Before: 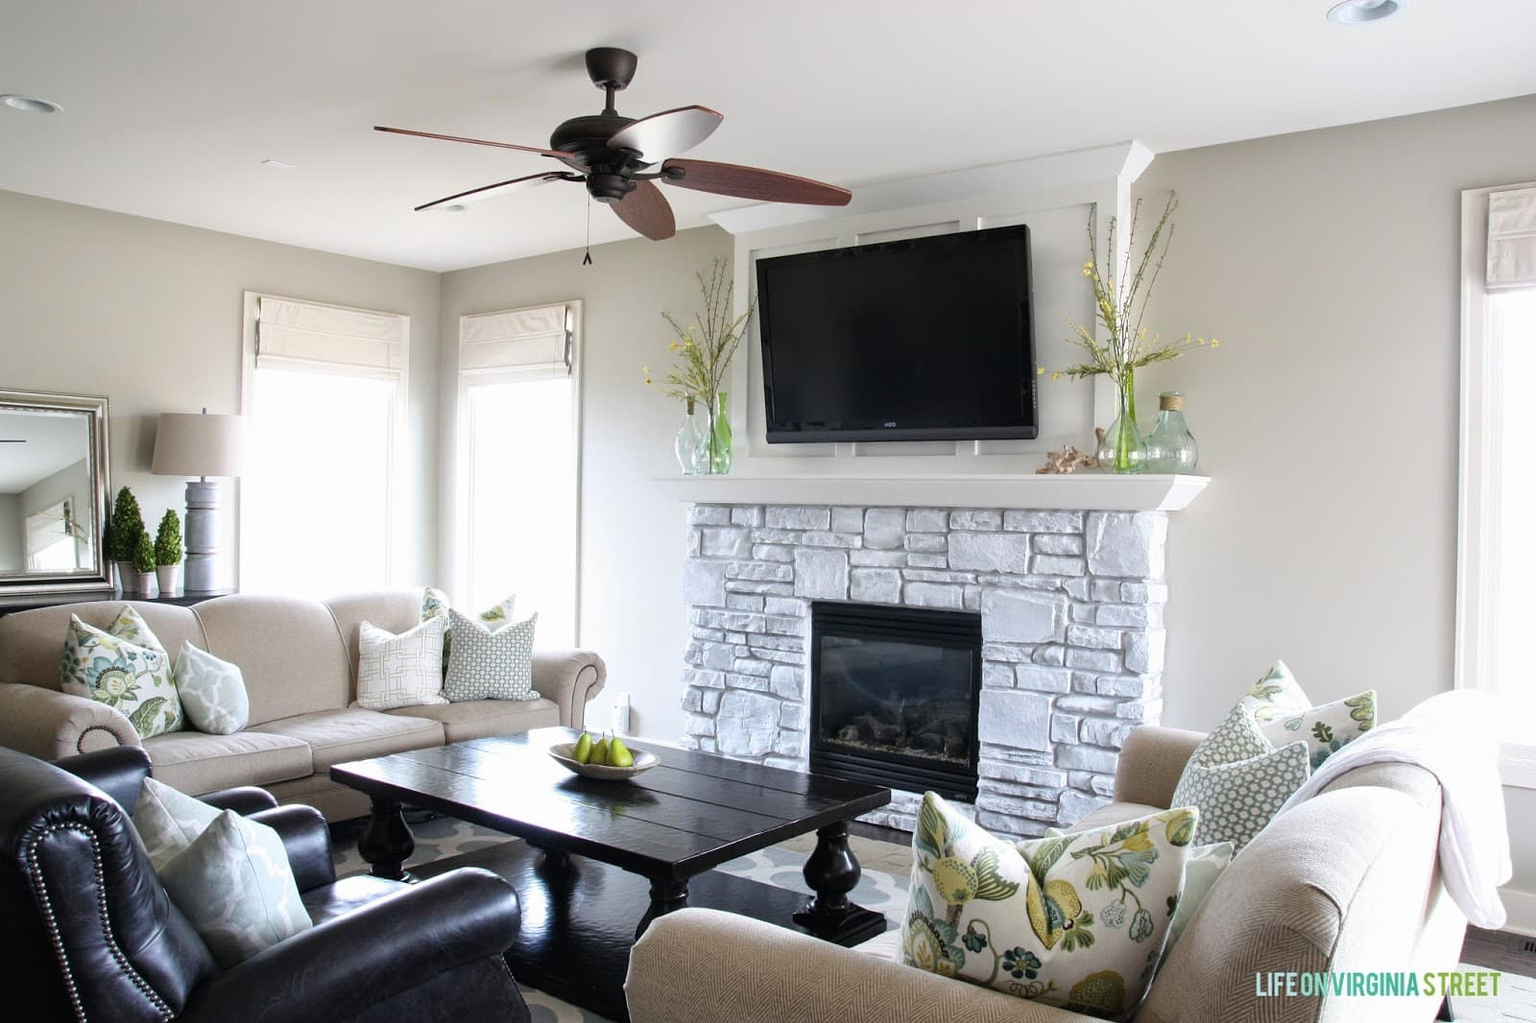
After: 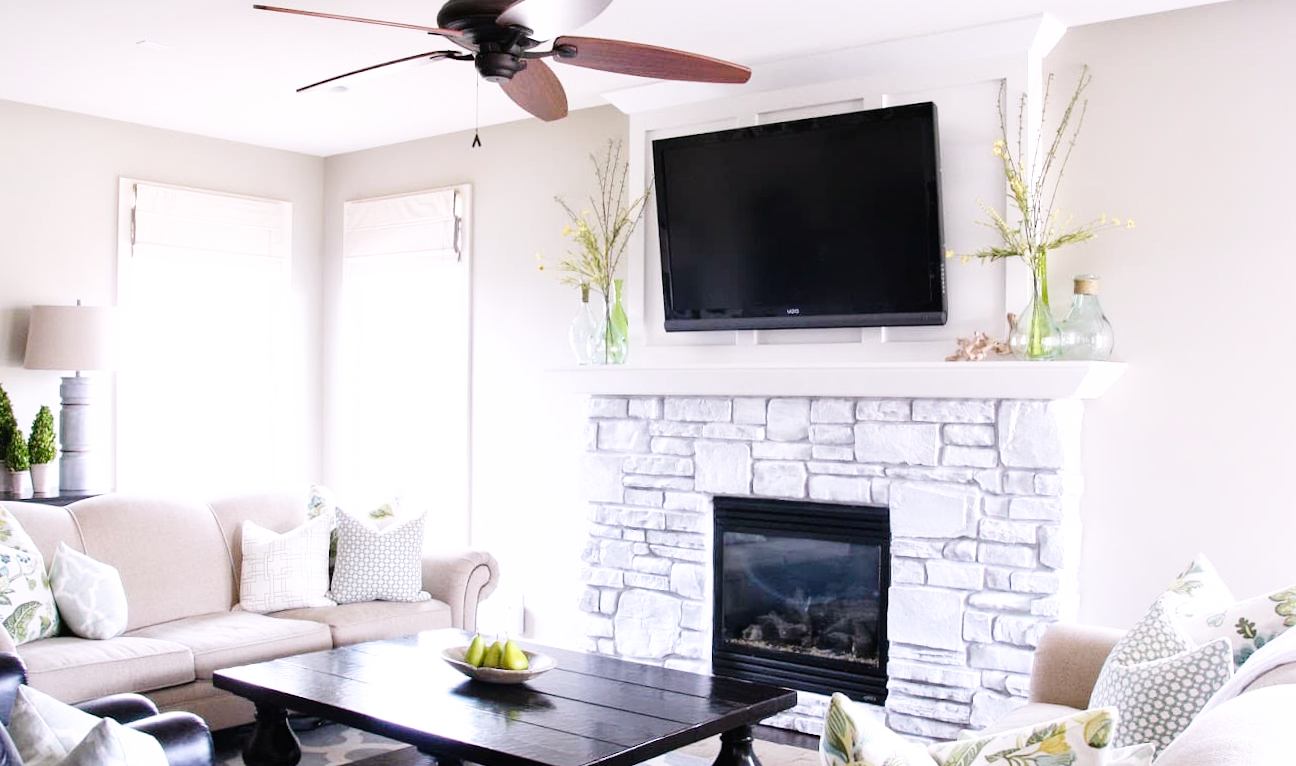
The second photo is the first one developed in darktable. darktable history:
white balance: red 1.05, blue 1.072
crop: left 7.856%, top 11.836%, right 10.12%, bottom 15.387%
rotate and perspective: rotation -0.45°, automatic cropping original format, crop left 0.008, crop right 0.992, crop top 0.012, crop bottom 0.988
base curve: curves: ch0 [(0, 0) (0.008, 0.007) (0.022, 0.029) (0.048, 0.089) (0.092, 0.197) (0.191, 0.399) (0.275, 0.534) (0.357, 0.65) (0.477, 0.78) (0.542, 0.833) (0.799, 0.973) (1, 1)], preserve colors none
